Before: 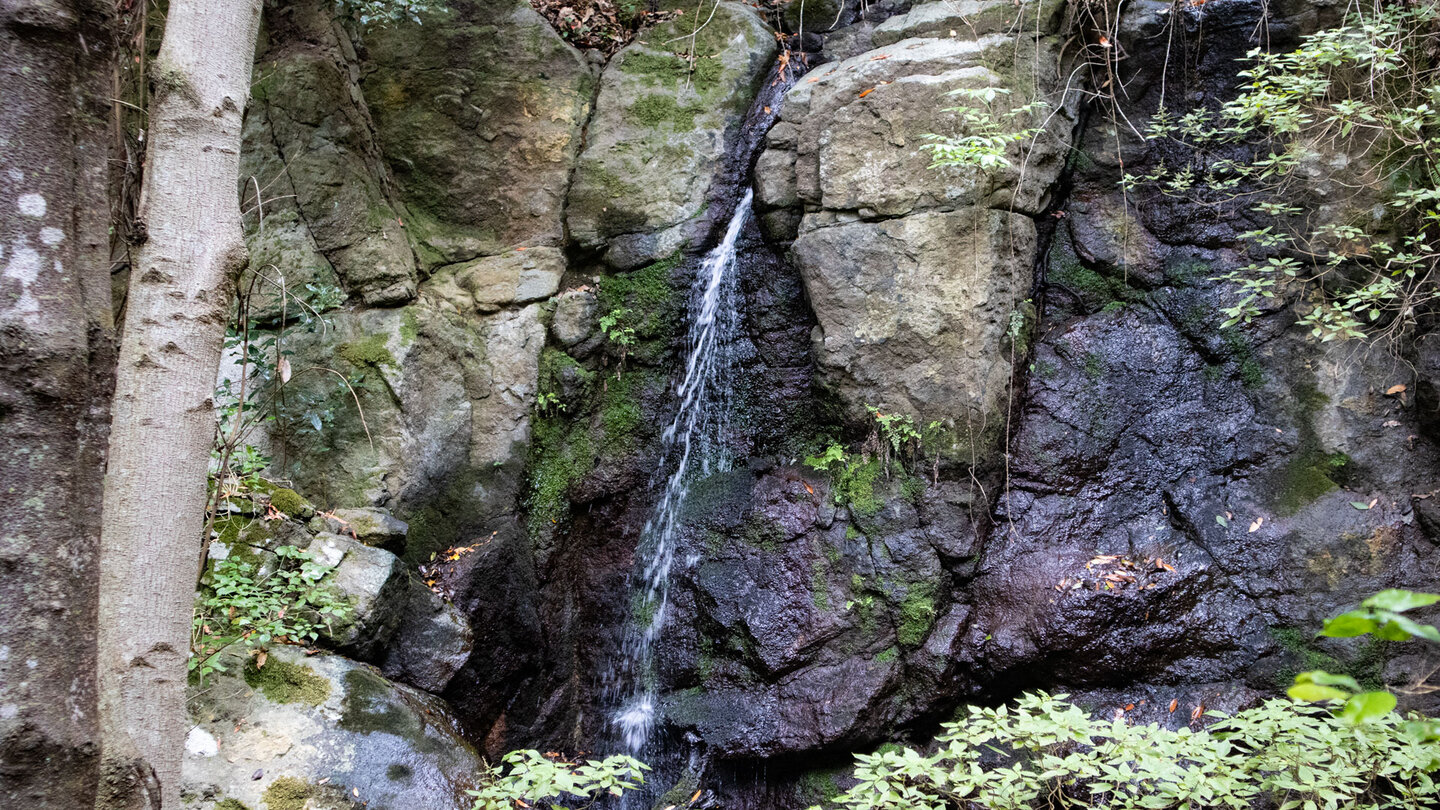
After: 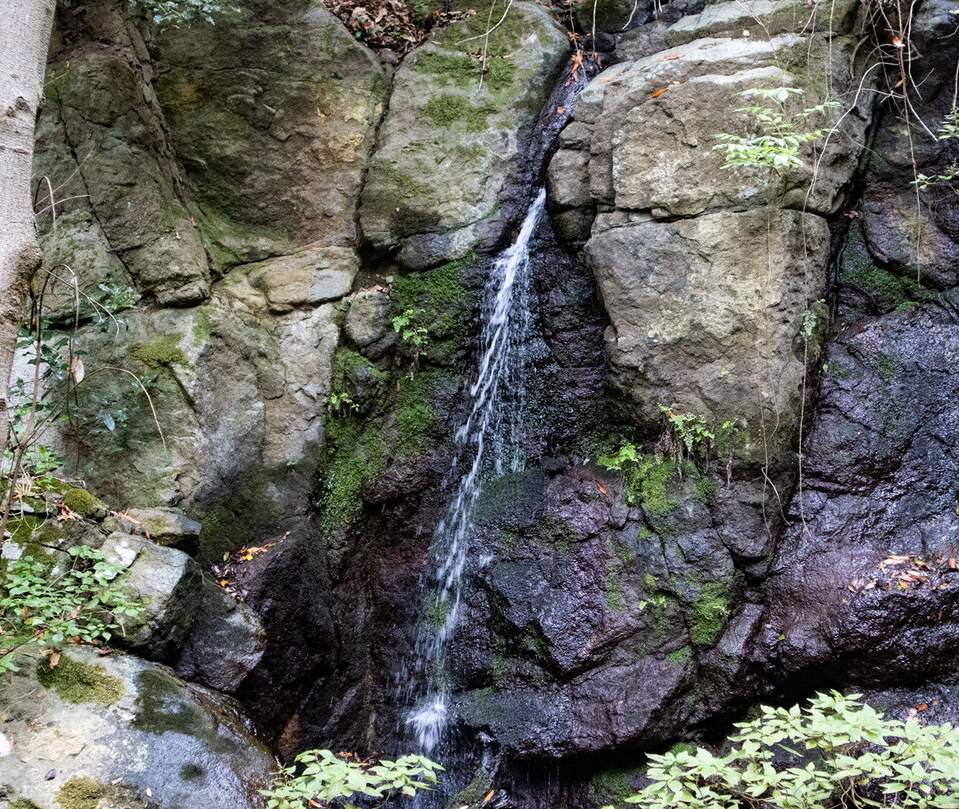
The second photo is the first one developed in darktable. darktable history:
crop and rotate: left 14.387%, right 18.971%
